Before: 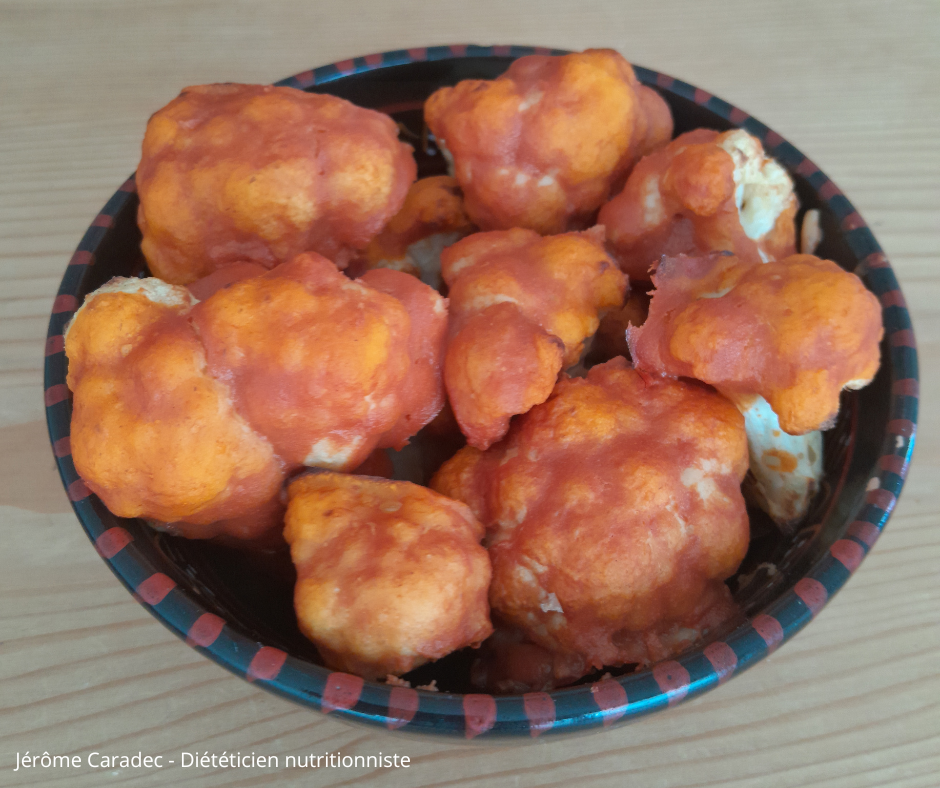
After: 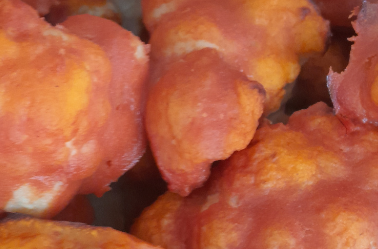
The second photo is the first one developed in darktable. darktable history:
tone equalizer: on, module defaults
crop: left 31.897%, top 32.258%, right 27.808%, bottom 36.076%
contrast brightness saturation: contrast -0.024, brightness -0.011, saturation 0.025
